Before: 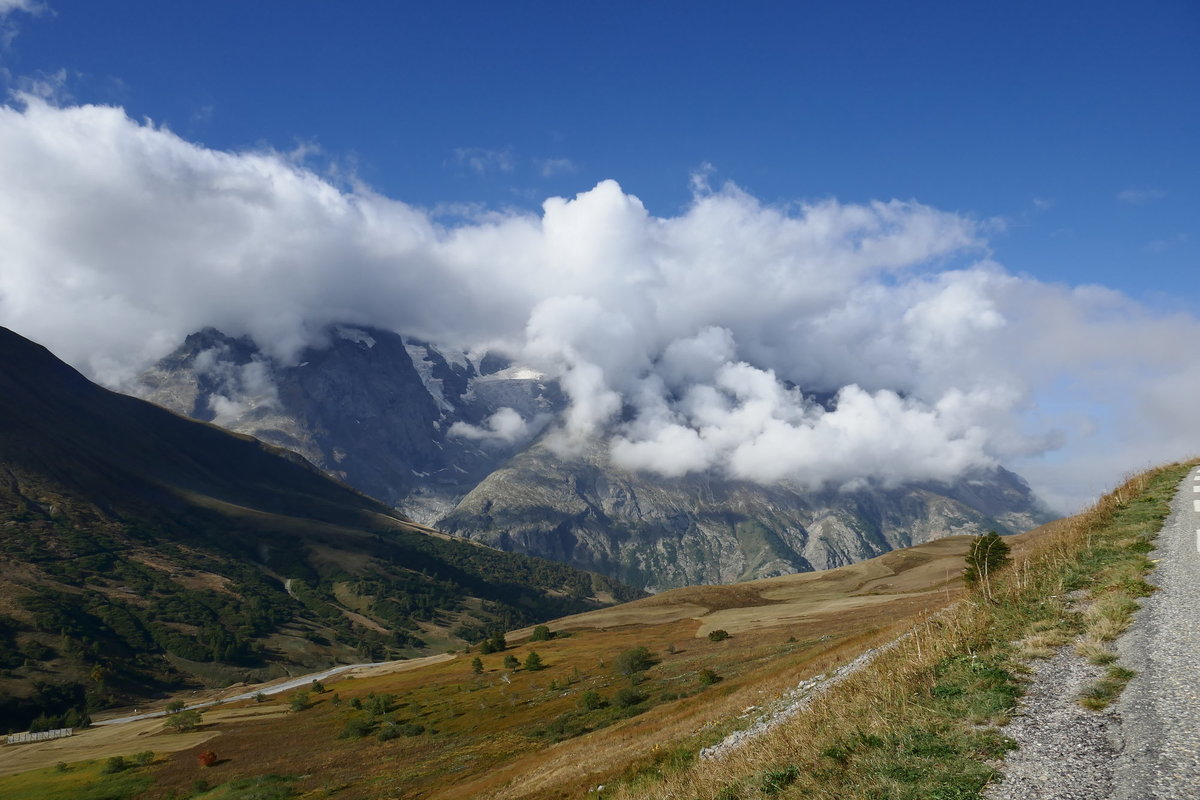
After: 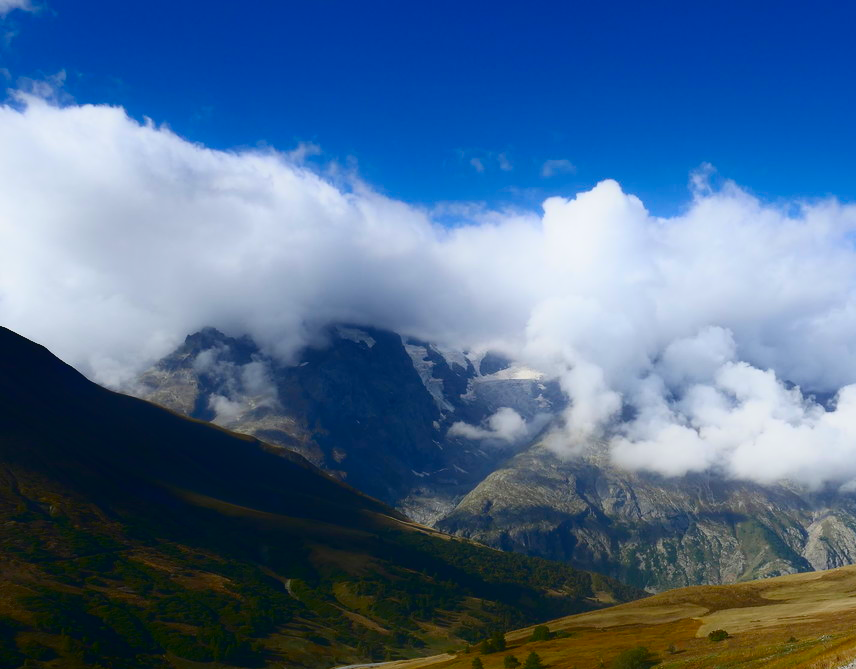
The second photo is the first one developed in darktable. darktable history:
contrast equalizer: octaves 7, y [[0.601, 0.6, 0.598, 0.598, 0.6, 0.601], [0.5 ×6], [0.5 ×6], [0 ×6], [0 ×6]], mix -0.998
crop: right 28.645%, bottom 16.334%
color balance rgb: perceptual saturation grading › global saturation -2.451%, perceptual saturation grading › highlights -7.764%, perceptual saturation grading › mid-tones 8.048%, perceptual saturation grading › shadows 4.306%, global vibrance 59.306%
contrast brightness saturation: contrast 0.279
